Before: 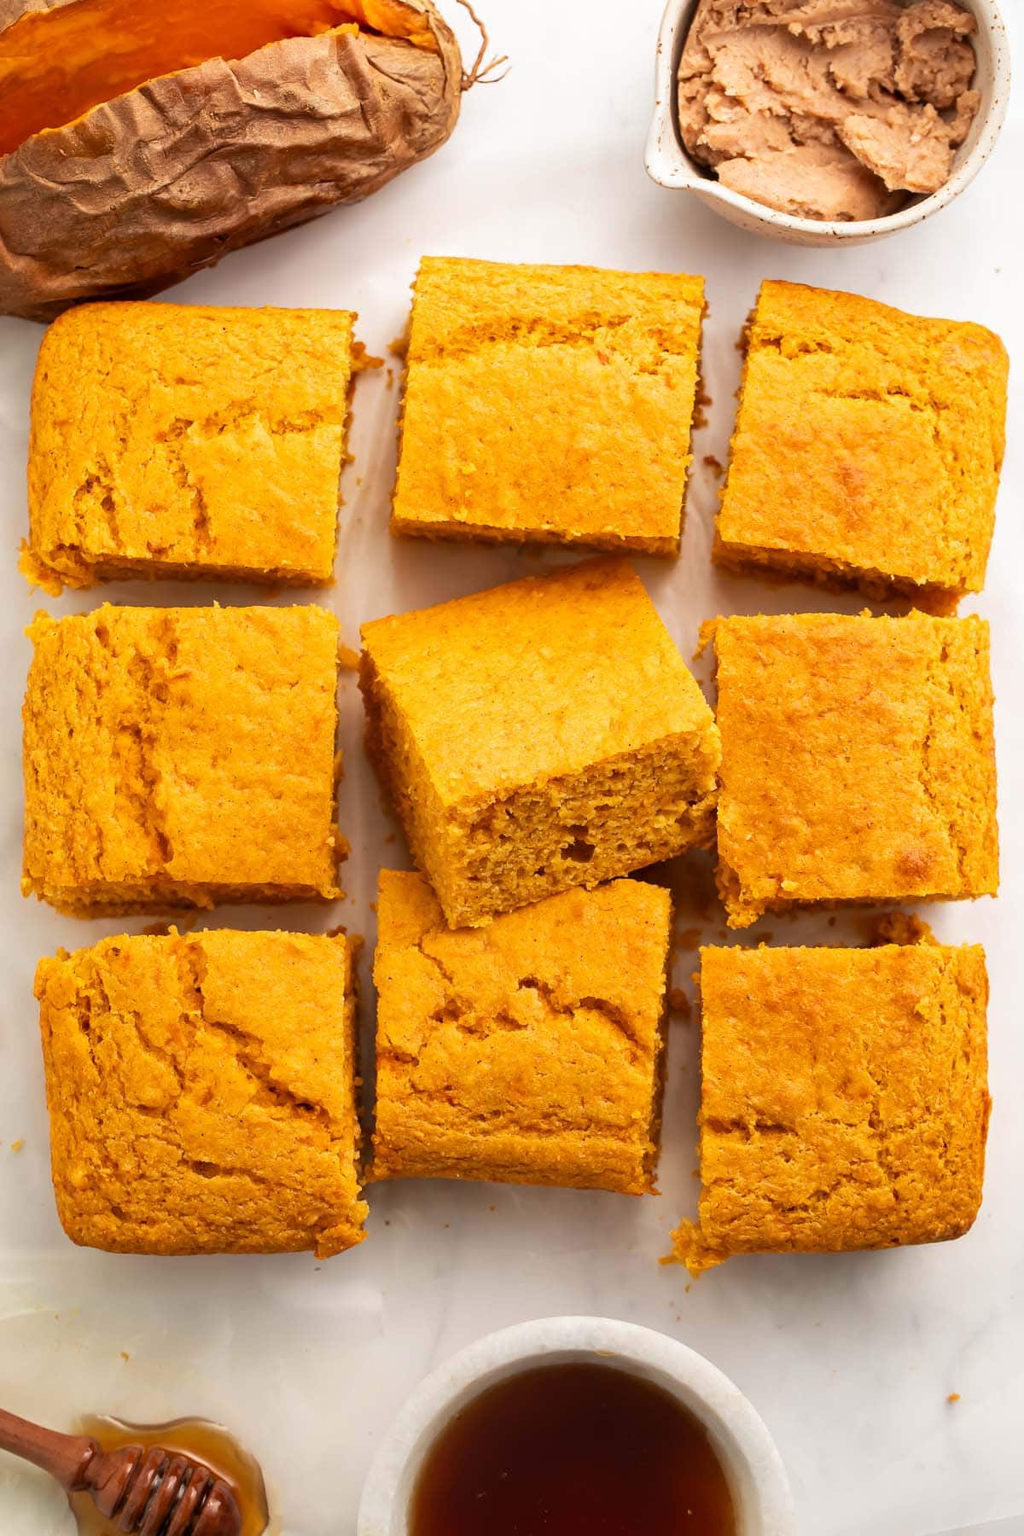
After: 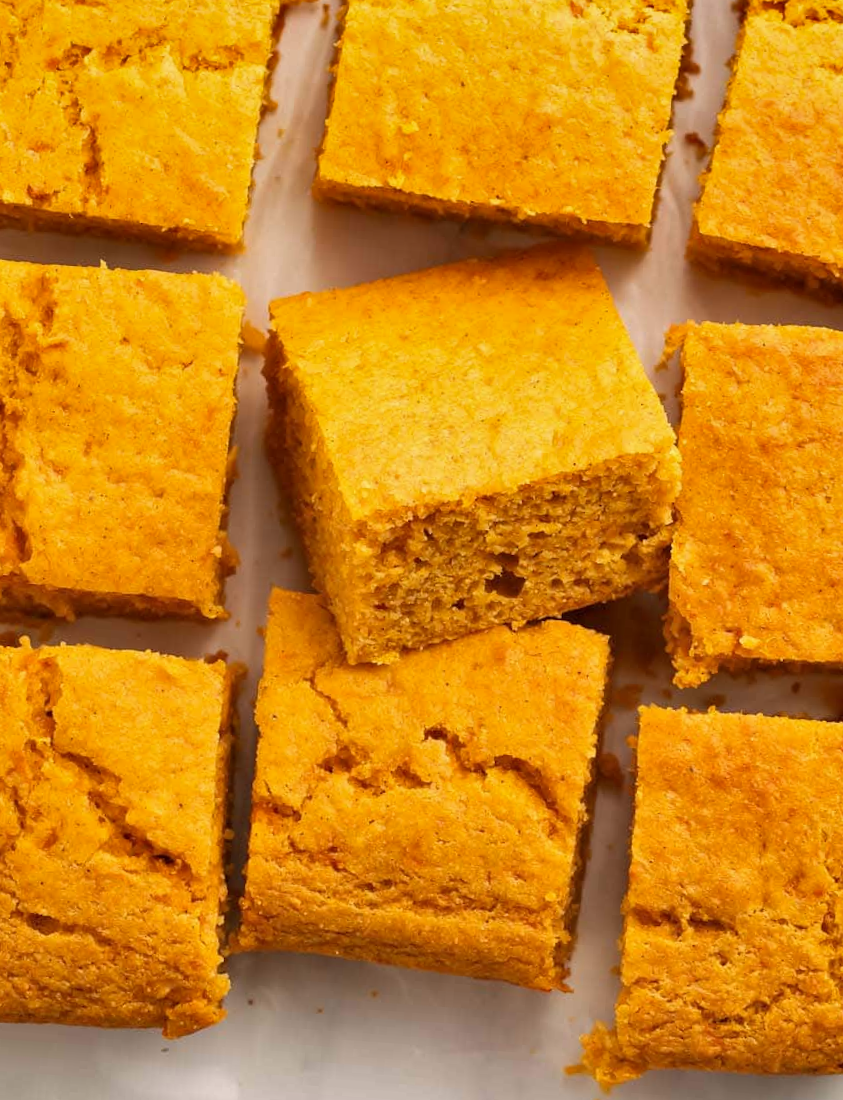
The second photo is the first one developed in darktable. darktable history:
crop and rotate: angle -4.17°, left 9.899%, top 20.439%, right 12.348%, bottom 11.925%
shadows and highlights: shadows 47.8, highlights -42.08, soften with gaussian
